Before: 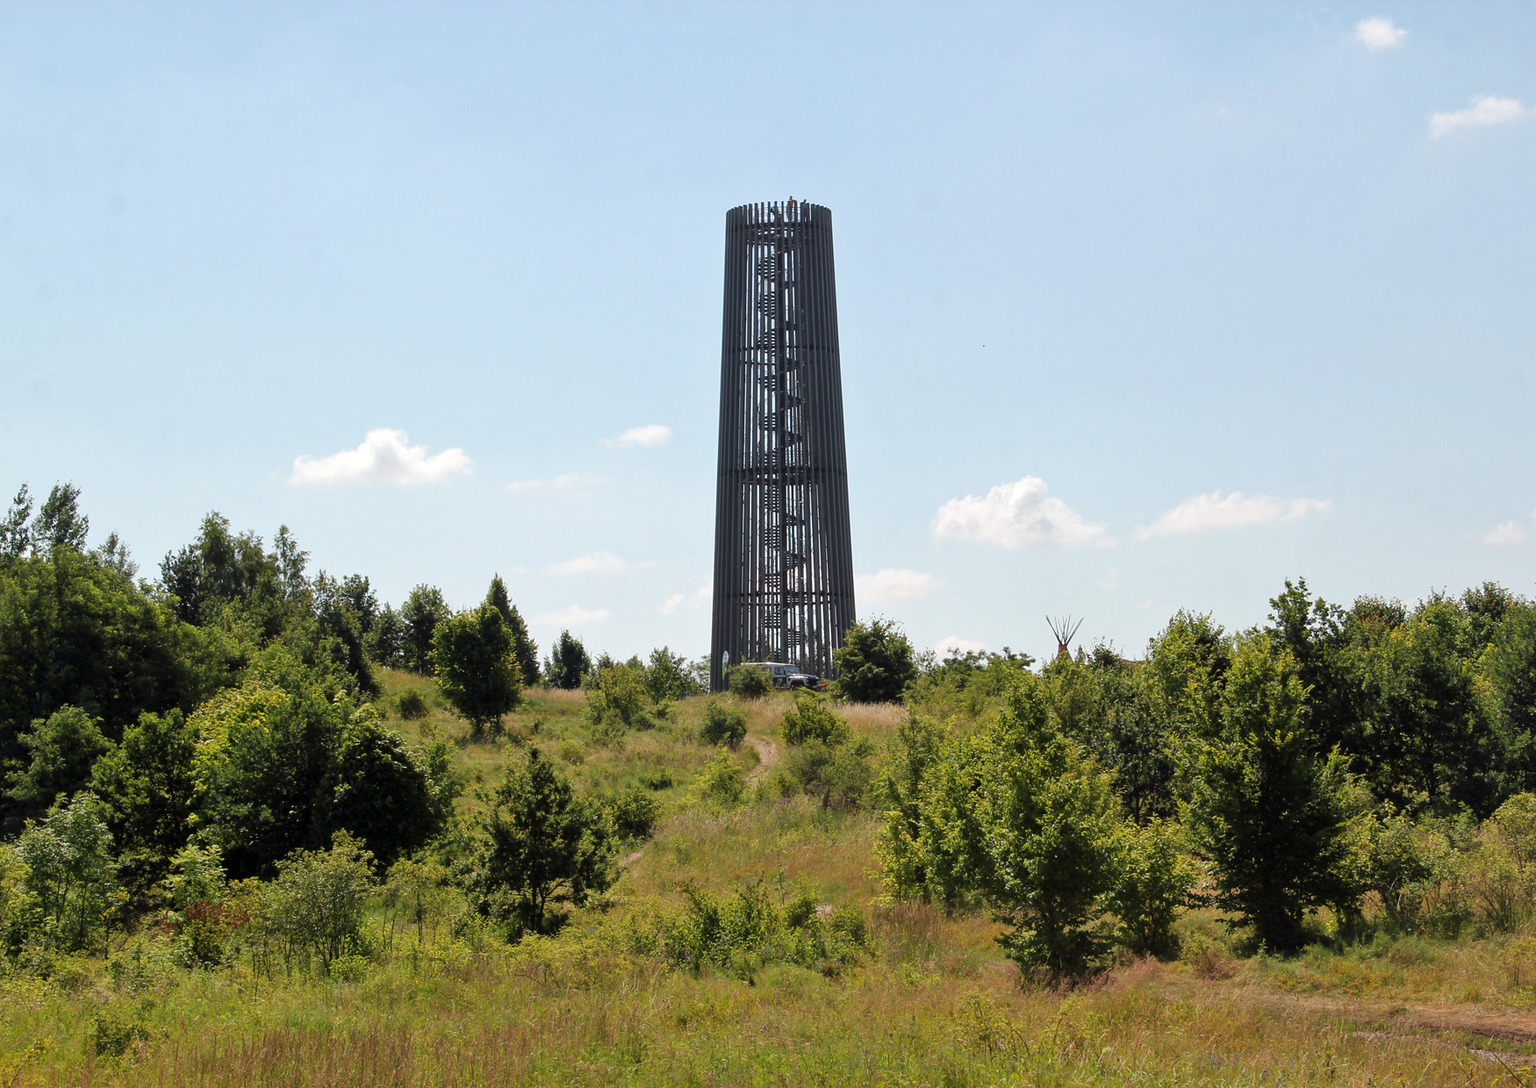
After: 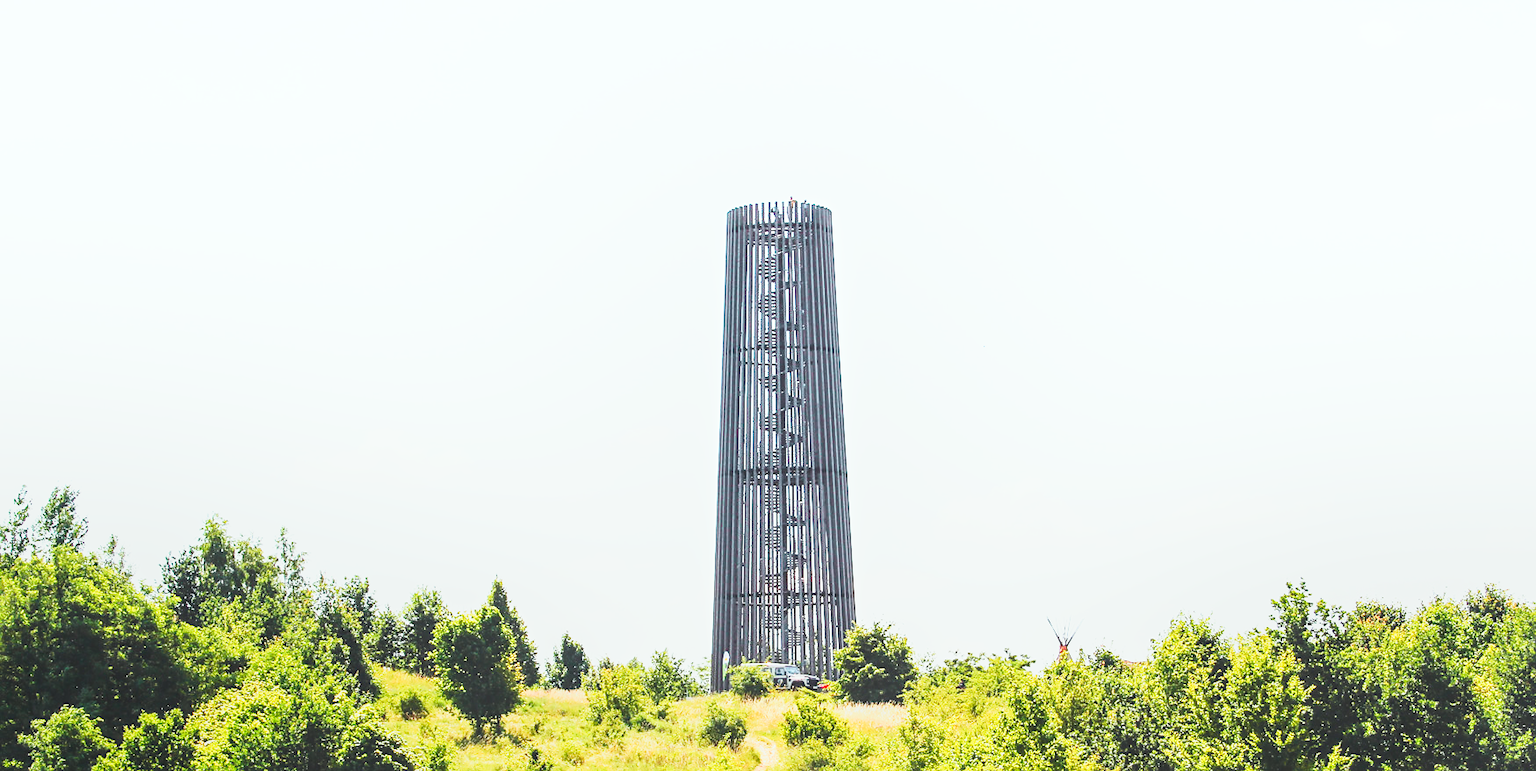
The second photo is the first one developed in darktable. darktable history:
local contrast: highlights 45%, shadows 3%, detail 100%
base curve: curves: ch0 [(0, 0) (0.007, 0.004) (0.027, 0.03) (0.046, 0.07) (0.207, 0.54) (0.442, 0.872) (0.673, 0.972) (1, 1)], preserve colors none
sharpen: radius 1.818, amount 0.4, threshold 1.597
shadows and highlights: shadows 1.03, highlights 38.35
crop: right 0%, bottom 29.033%
exposure: black level correction -0.005, exposure 0.614 EV, compensate highlight preservation false
tone curve: curves: ch0 [(0, 0.003) (0.056, 0.041) (0.211, 0.187) (0.482, 0.519) (0.836, 0.864) (0.997, 0.984)]; ch1 [(0, 0) (0.276, 0.206) (0.393, 0.364) (0.482, 0.471) (0.506, 0.5) (0.523, 0.523) (0.572, 0.604) (0.635, 0.665) (0.695, 0.759) (1, 1)]; ch2 [(0, 0) (0.438, 0.456) (0.473, 0.47) (0.503, 0.503) (0.536, 0.527) (0.562, 0.584) (0.612, 0.61) (0.679, 0.72) (1, 1)], color space Lab, independent channels, preserve colors none
